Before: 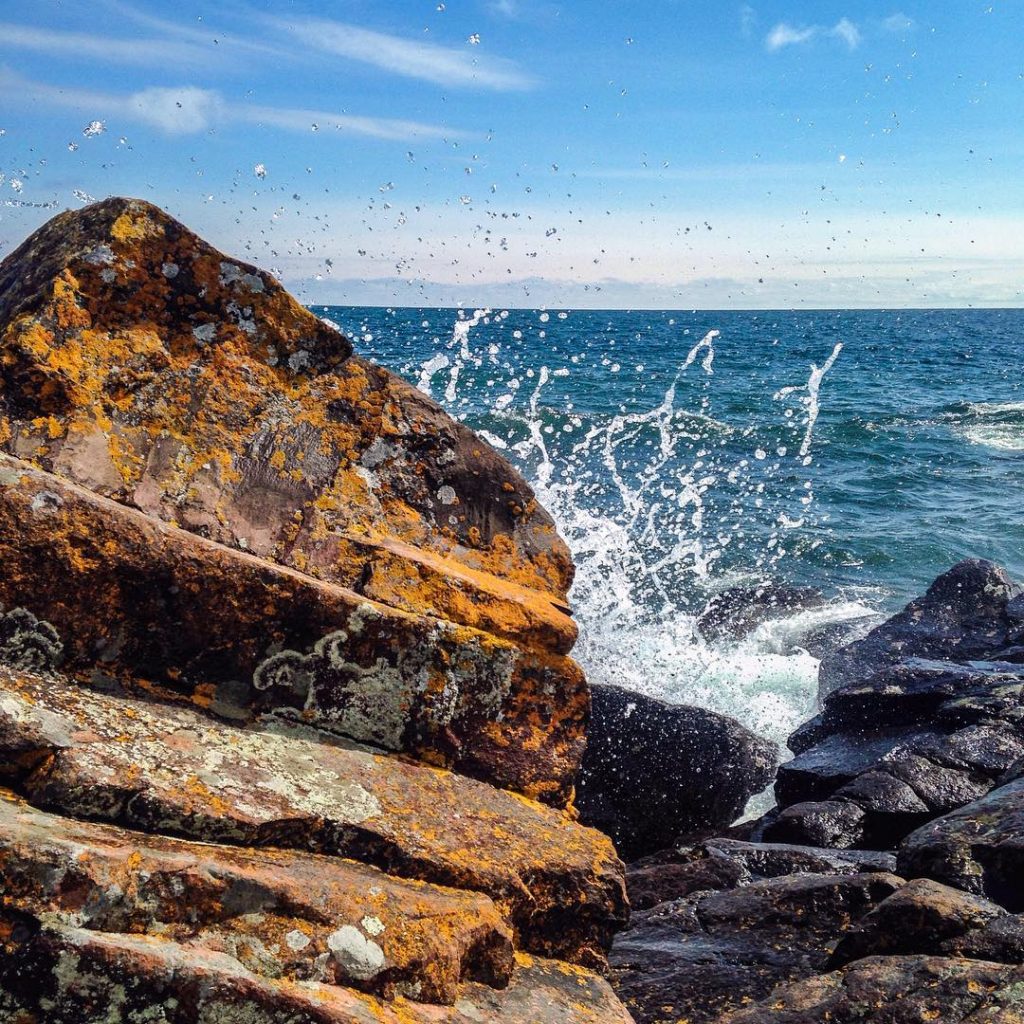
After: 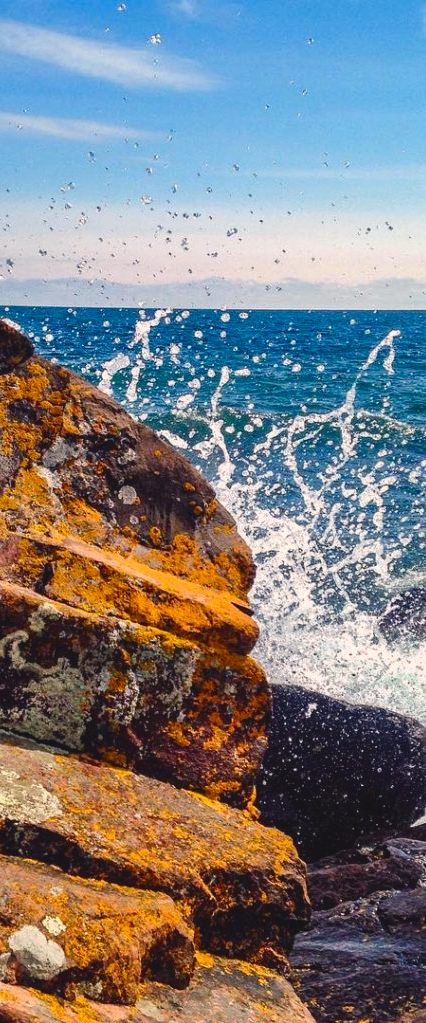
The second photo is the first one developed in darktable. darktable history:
color balance: mode lift, gamma, gain (sRGB), lift [0.97, 1, 1, 1], gamma [1.03, 1, 1, 1]
crop: left 31.229%, right 27.105%
color balance rgb: shadows lift › chroma 2%, shadows lift › hue 247.2°, power › chroma 0.3%, power › hue 25.2°, highlights gain › chroma 3%, highlights gain › hue 60°, global offset › luminance 0.75%, perceptual saturation grading › global saturation 20%, perceptual saturation grading › highlights -20%, perceptual saturation grading › shadows 30%, global vibrance 20%
